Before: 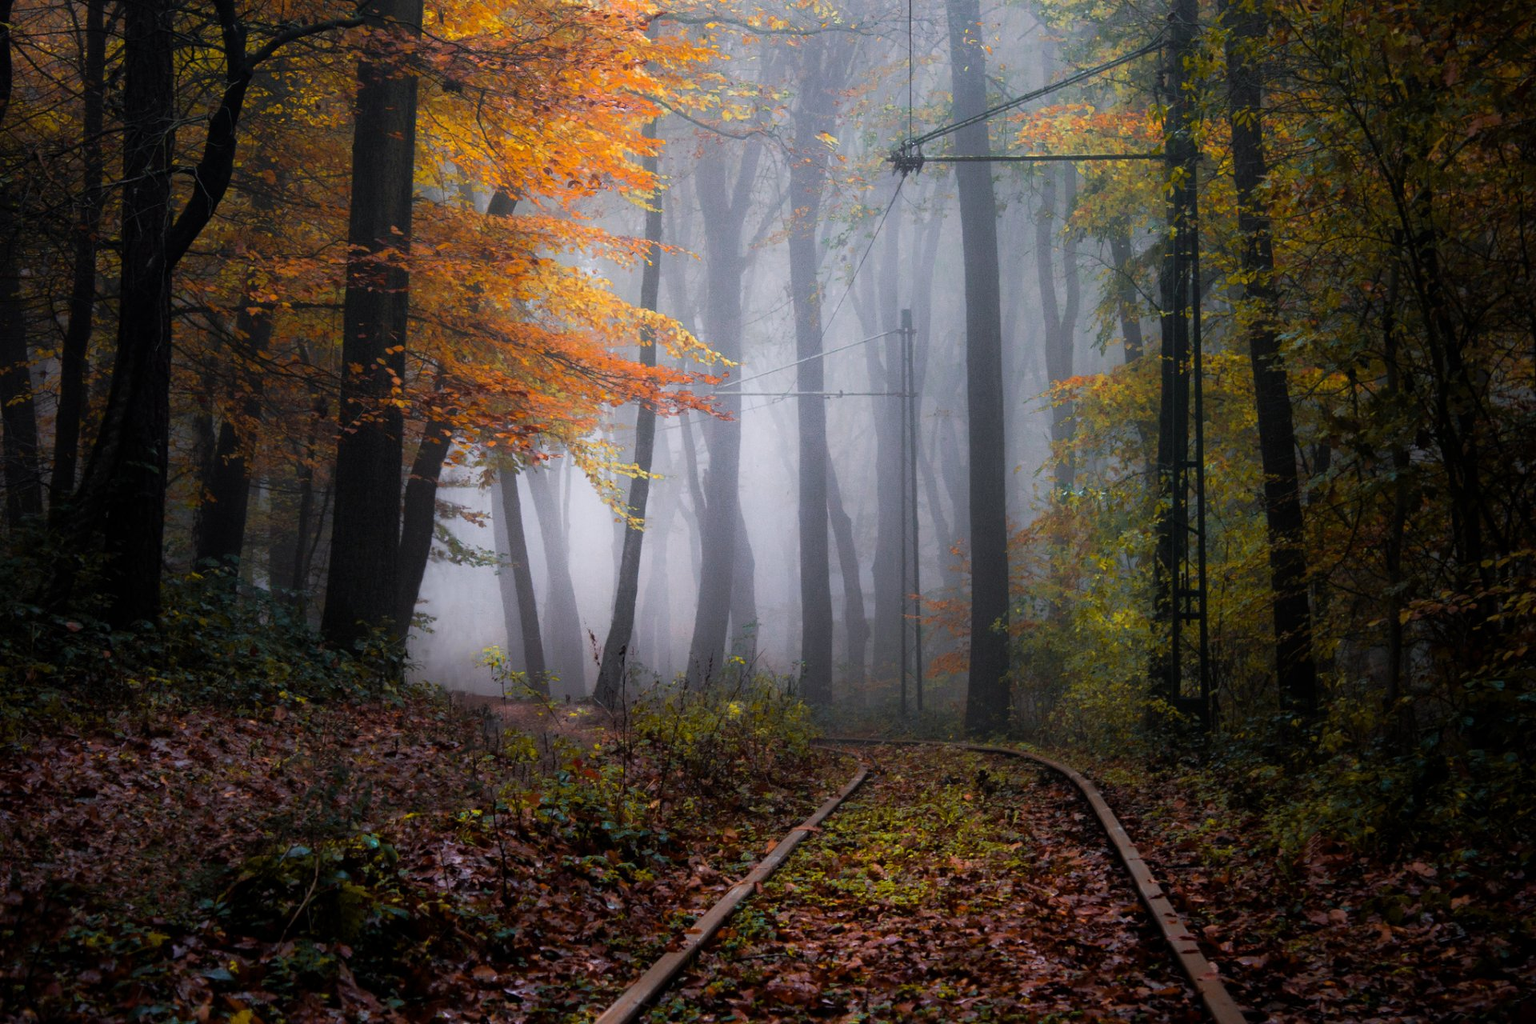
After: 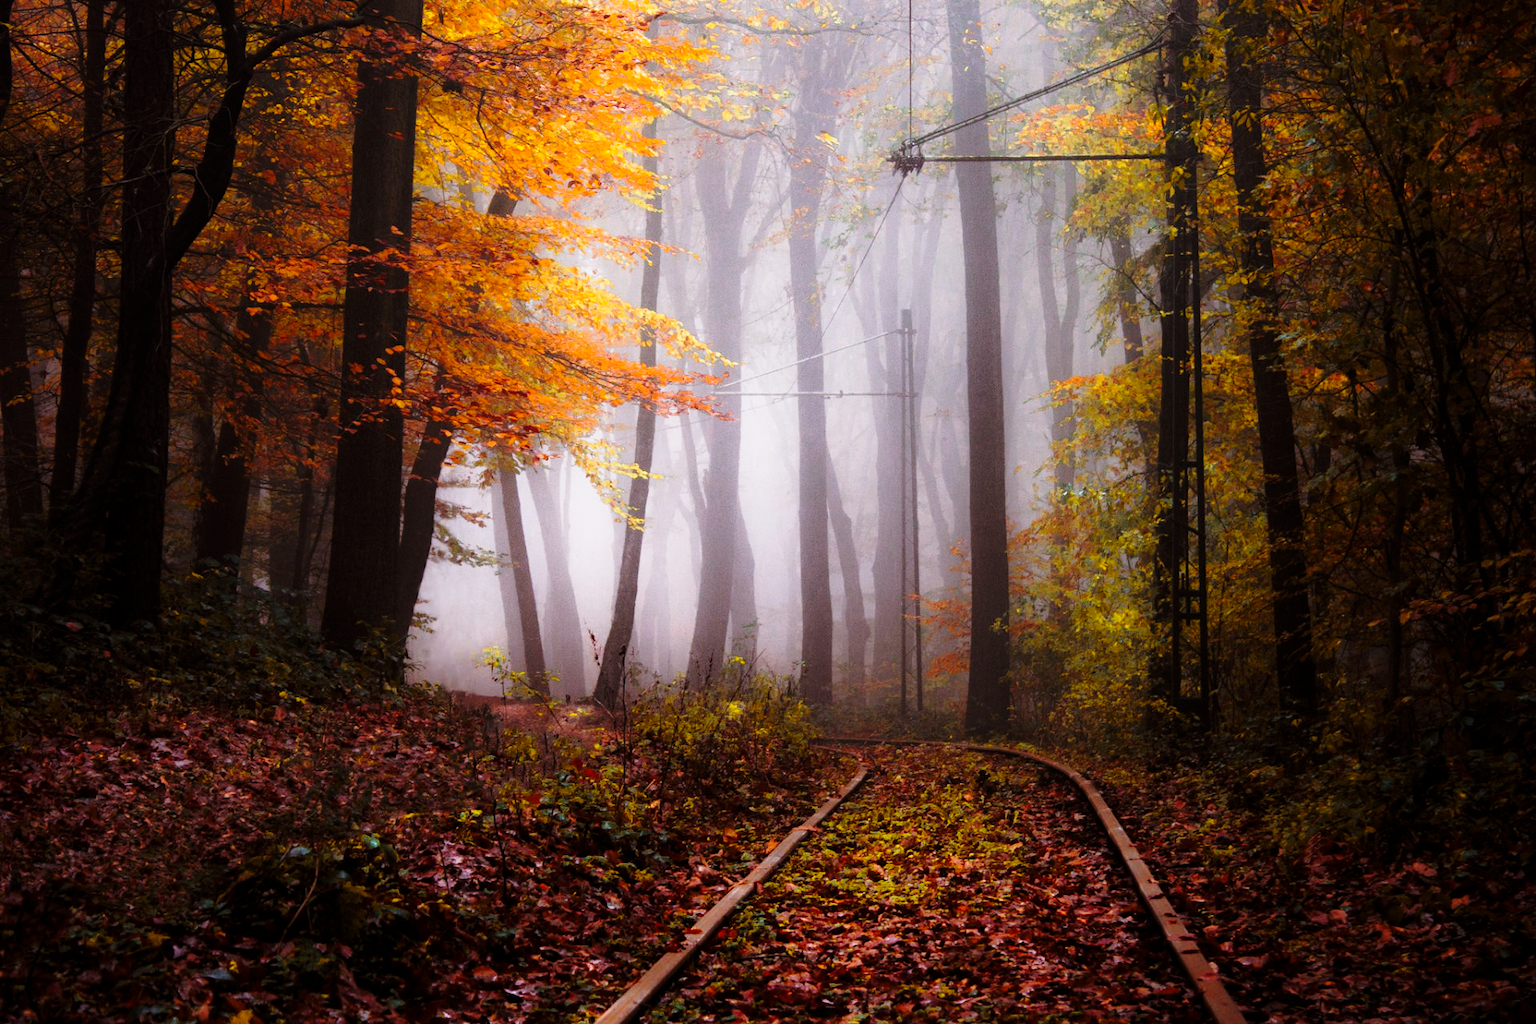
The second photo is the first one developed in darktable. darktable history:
base curve: curves: ch0 [(0, 0) (0.028, 0.03) (0.121, 0.232) (0.46, 0.748) (0.859, 0.968) (1, 1)], preserve colors none
rgb levels: mode RGB, independent channels, levels [[0, 0.5, 1], [0, 0.521, 1], [0, 0.536, 1]]
